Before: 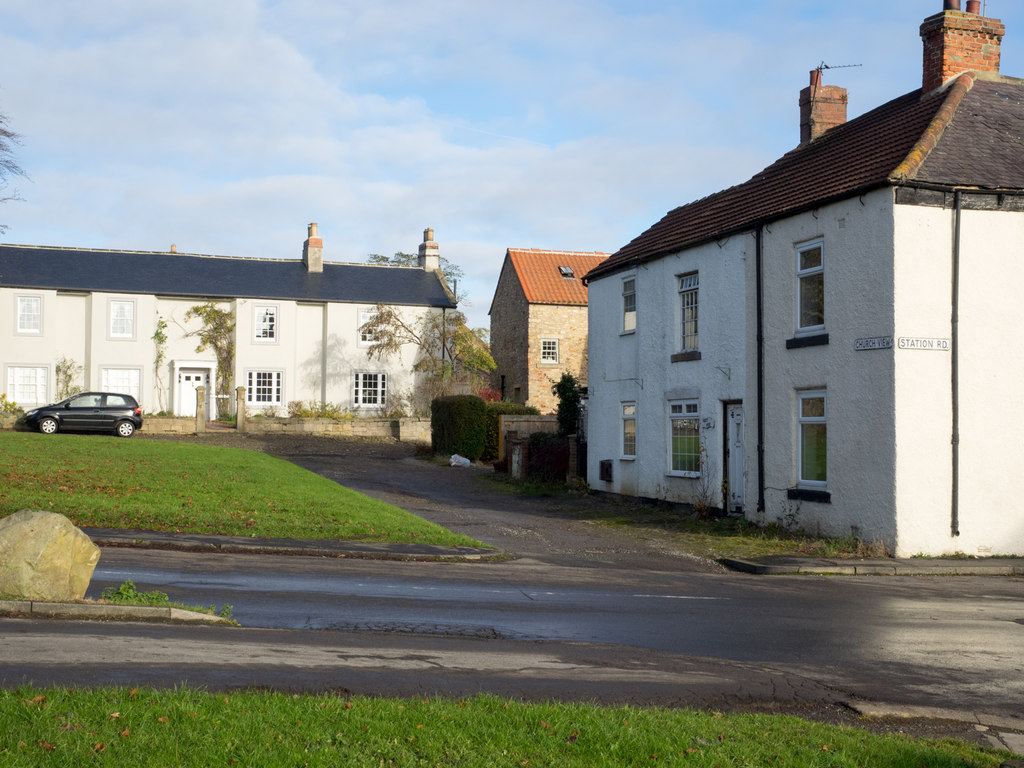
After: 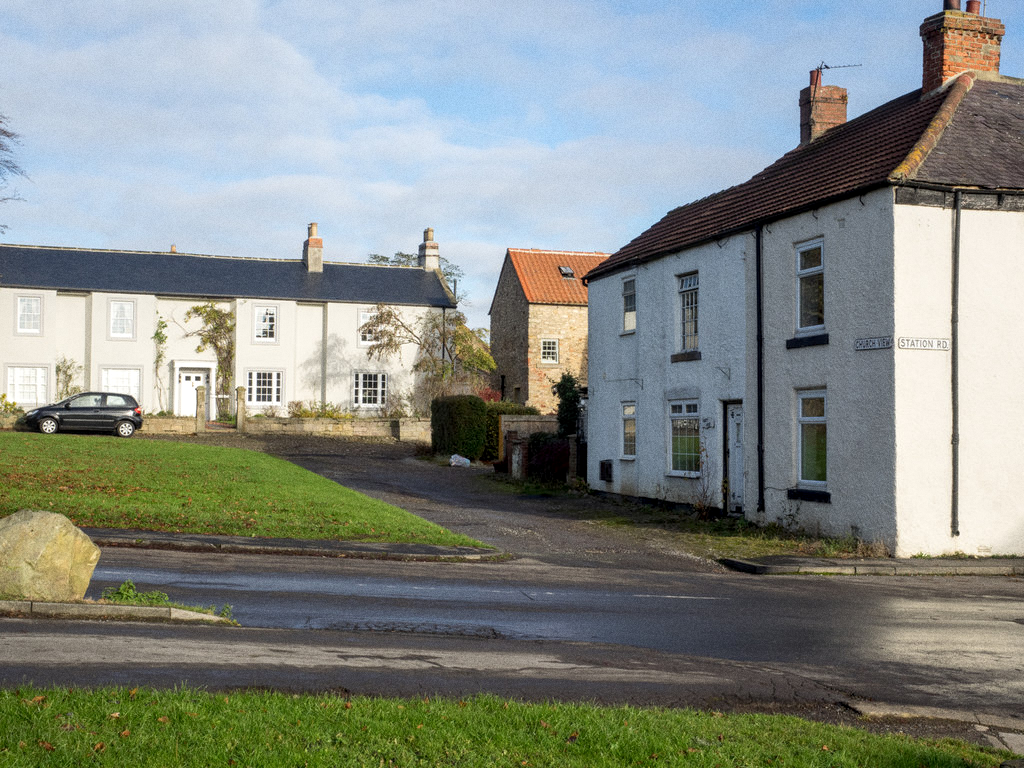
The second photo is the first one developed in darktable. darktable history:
grain: on, module defaults
local contrast: on, module defaults
